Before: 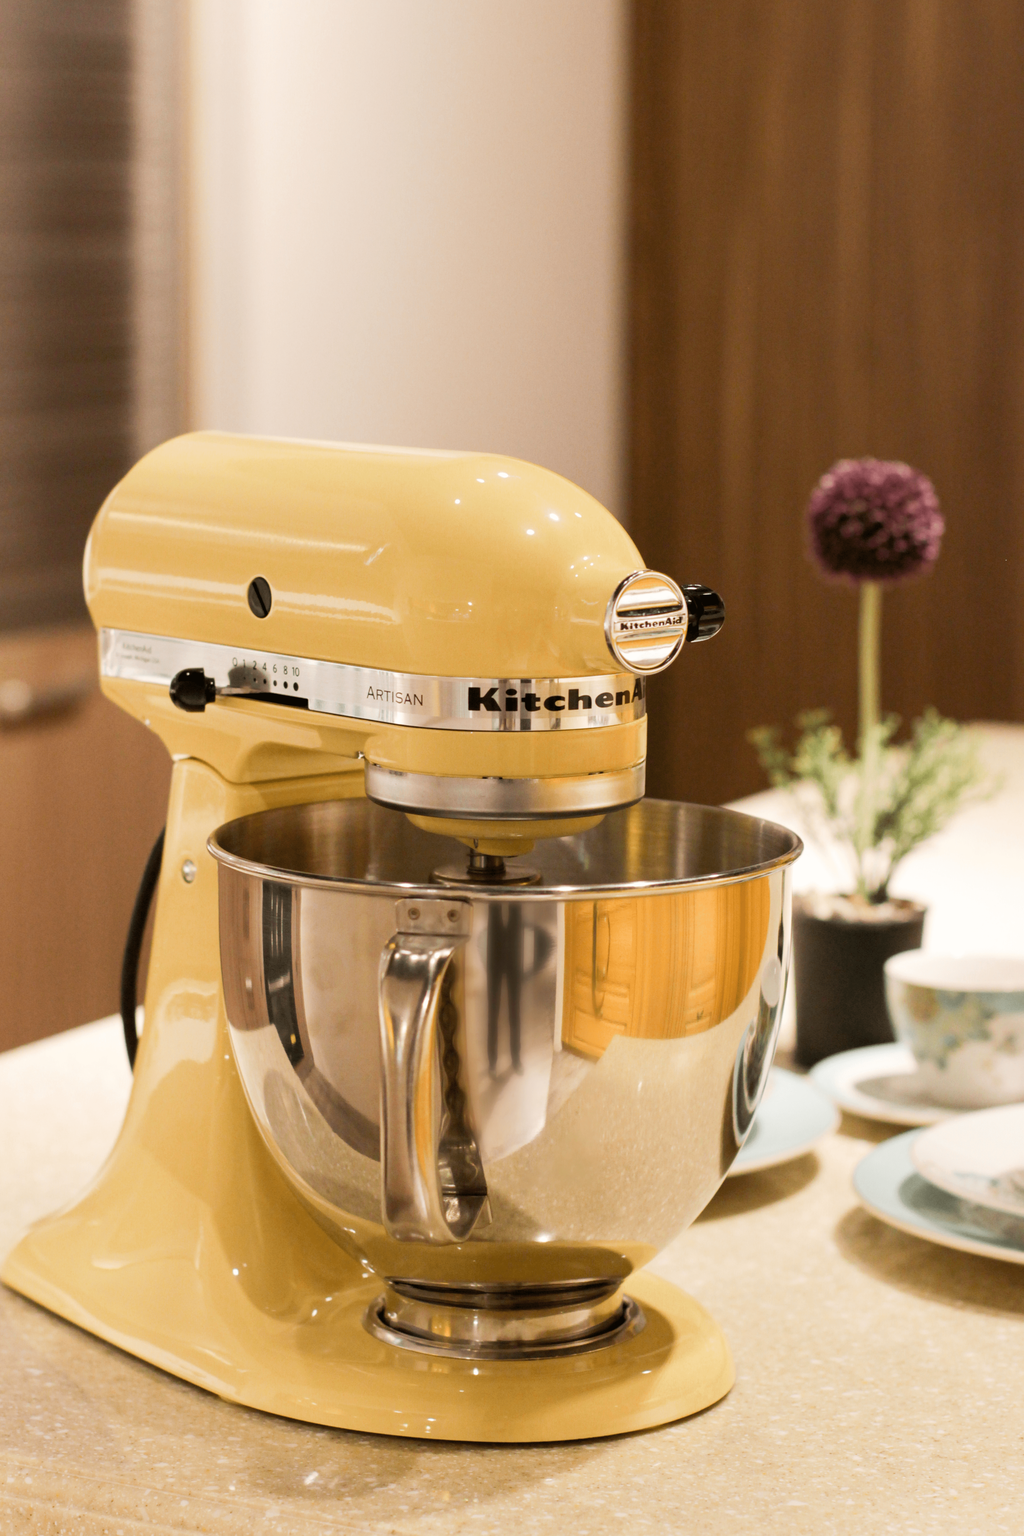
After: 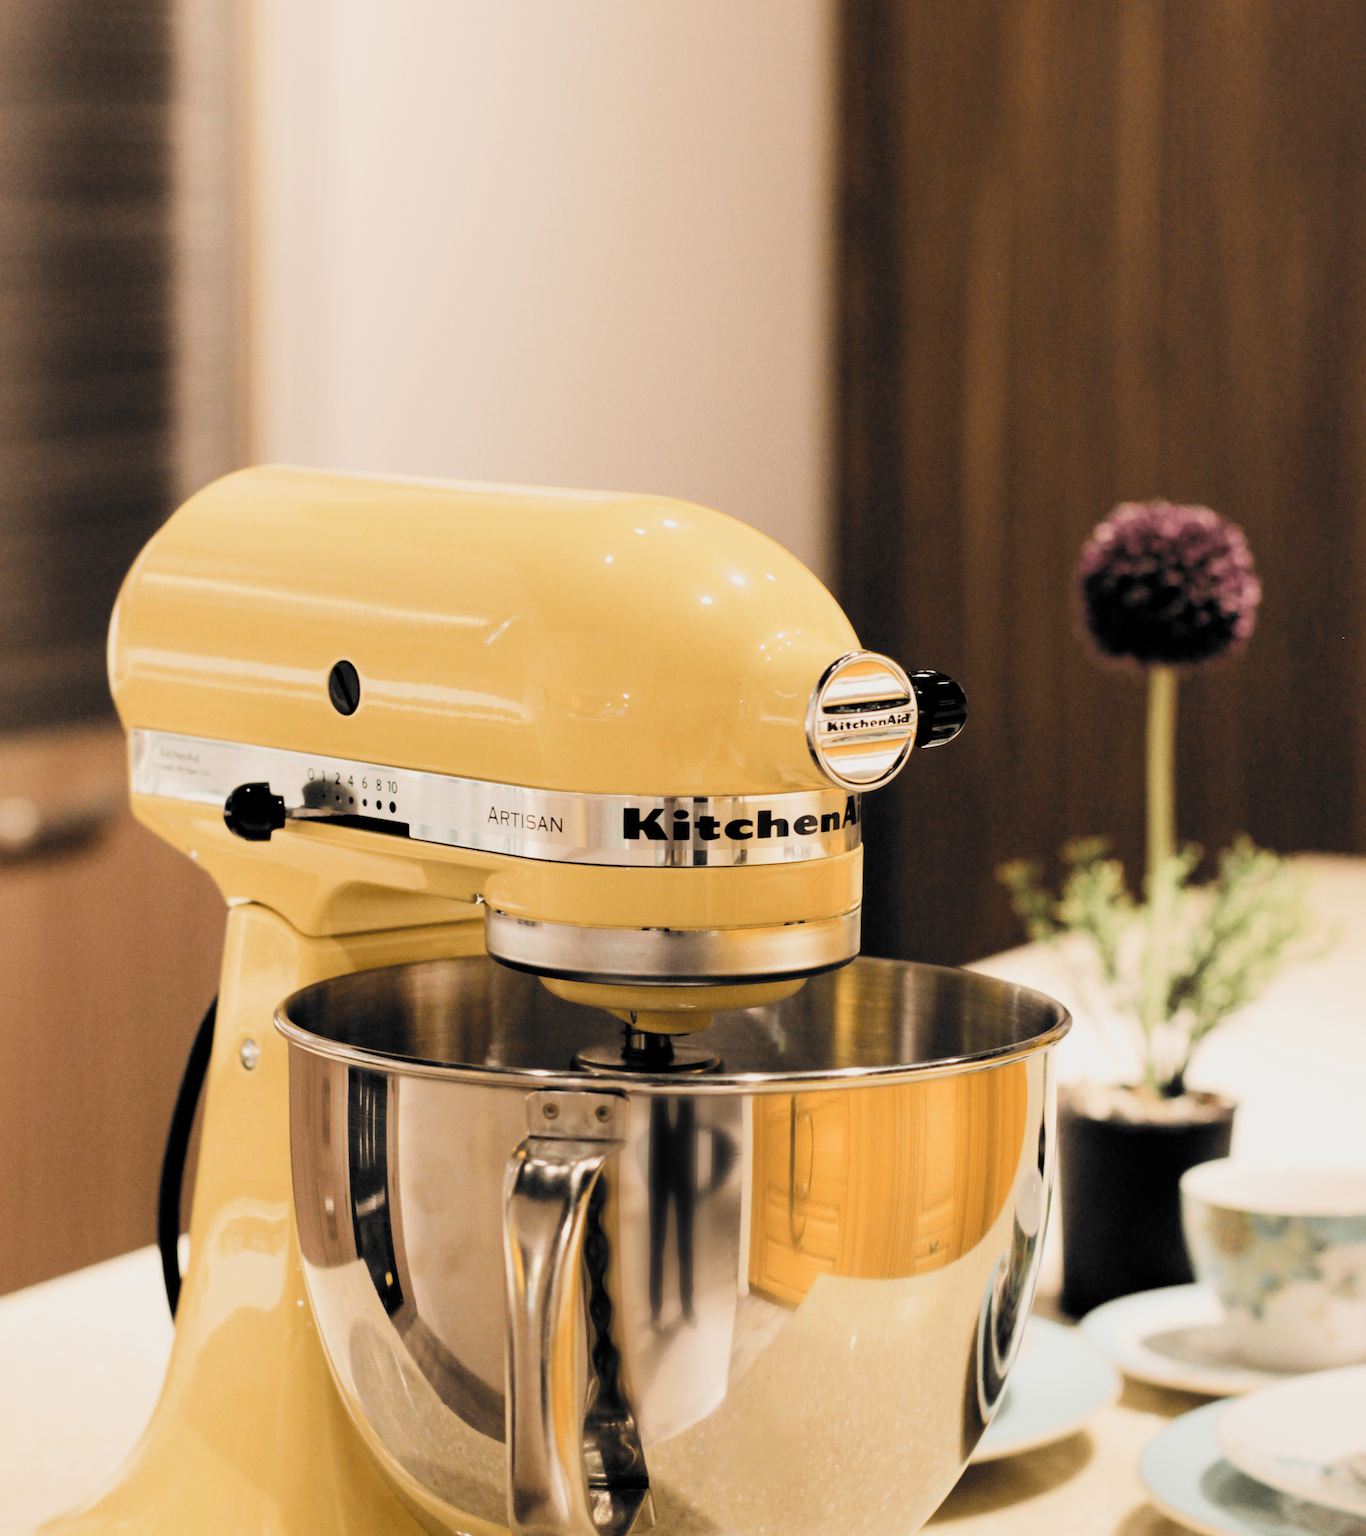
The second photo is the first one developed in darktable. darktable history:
crop: left 0.299%, top 5.477%, bottom 19.811%
filmic rgb: black relative exposure -5.1 EV, white relative exposure 3.52 EV, hardness 3.17, contrast 1.408, highlights saturation mix -49.69%, color science v6 (2022)
